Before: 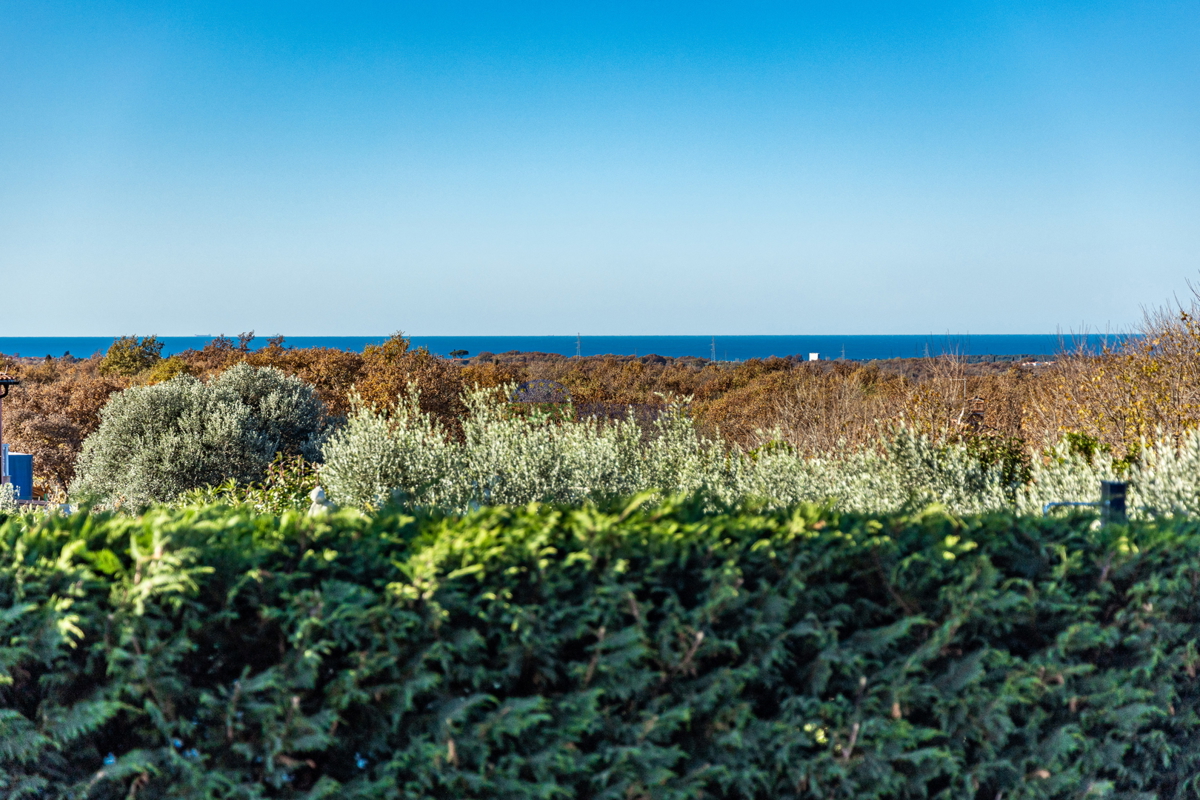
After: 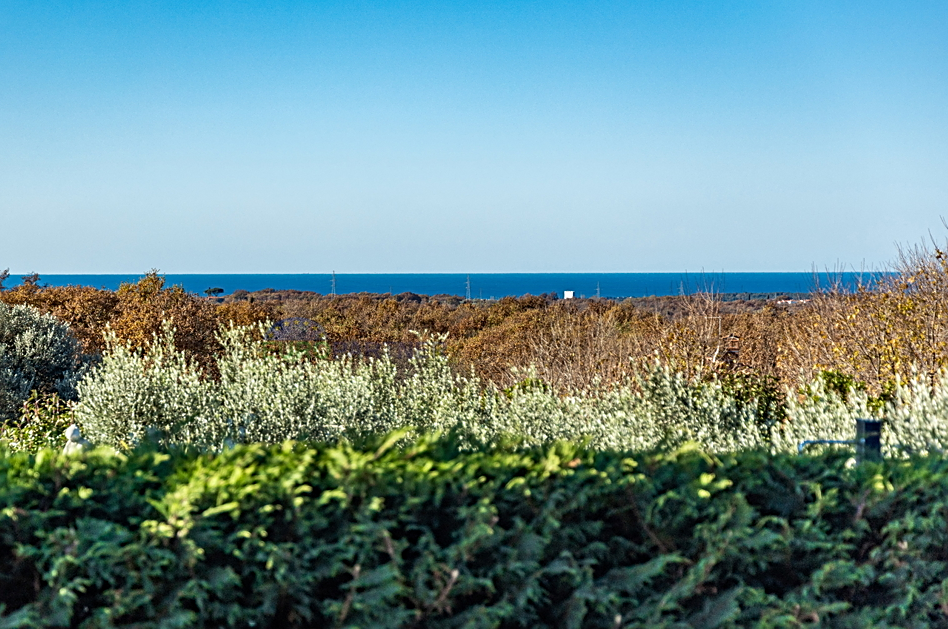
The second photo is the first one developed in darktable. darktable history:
crop and rotate: left 20.445%, top 7.782%, right 0.472%, bottom 13.497%
sharpen: on, module defaults
